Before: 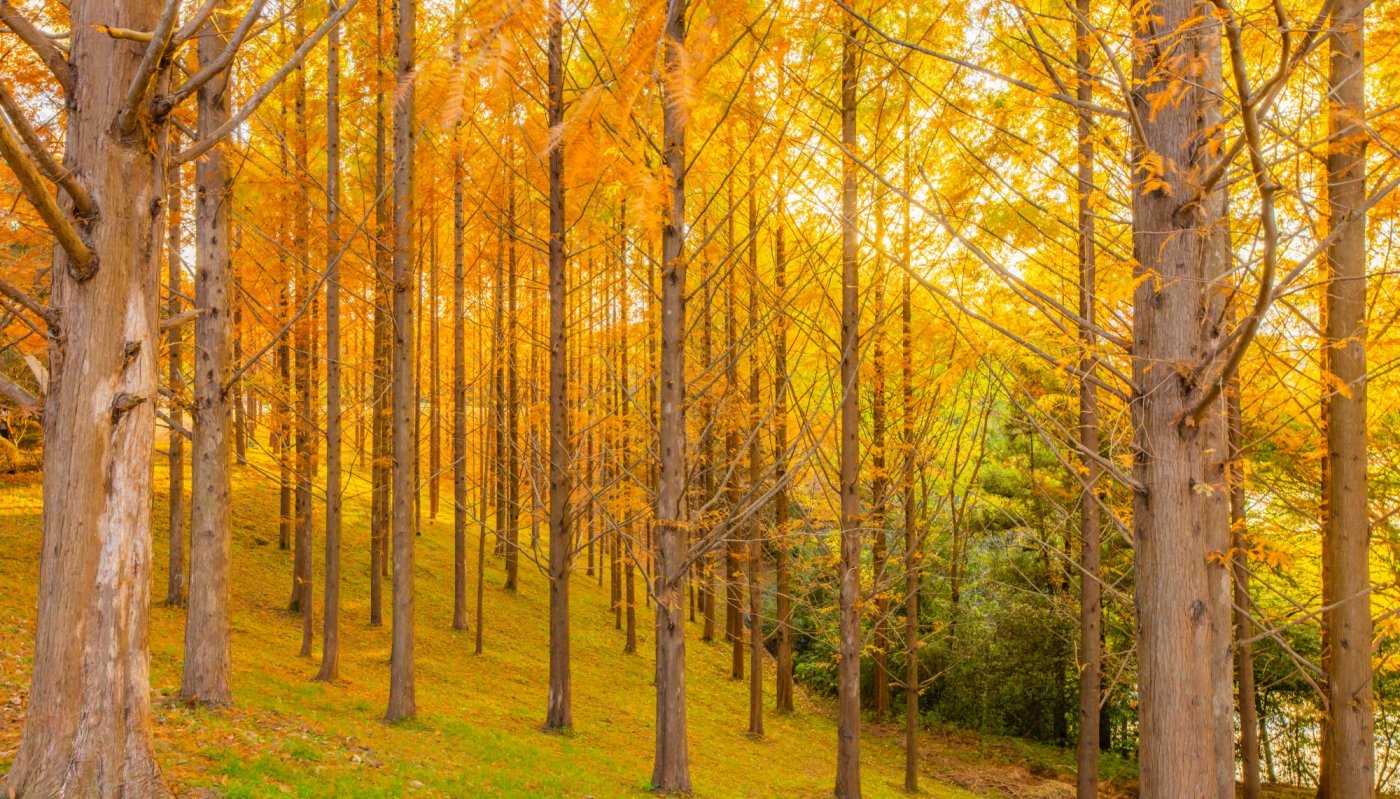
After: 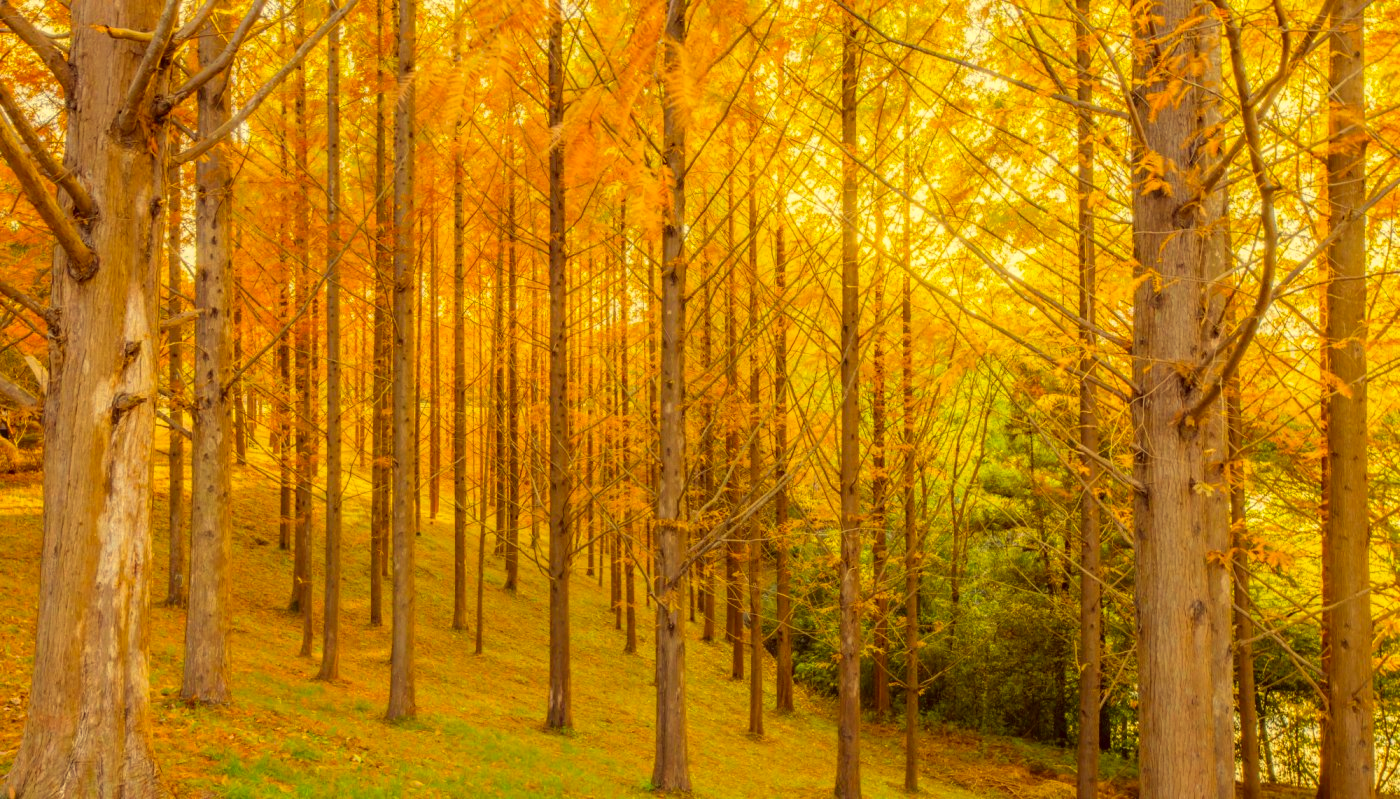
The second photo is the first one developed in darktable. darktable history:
color correction: highlights a* -0.555, highlights b* 39.58, shadows a* 9.91, shadows b* -0.197
